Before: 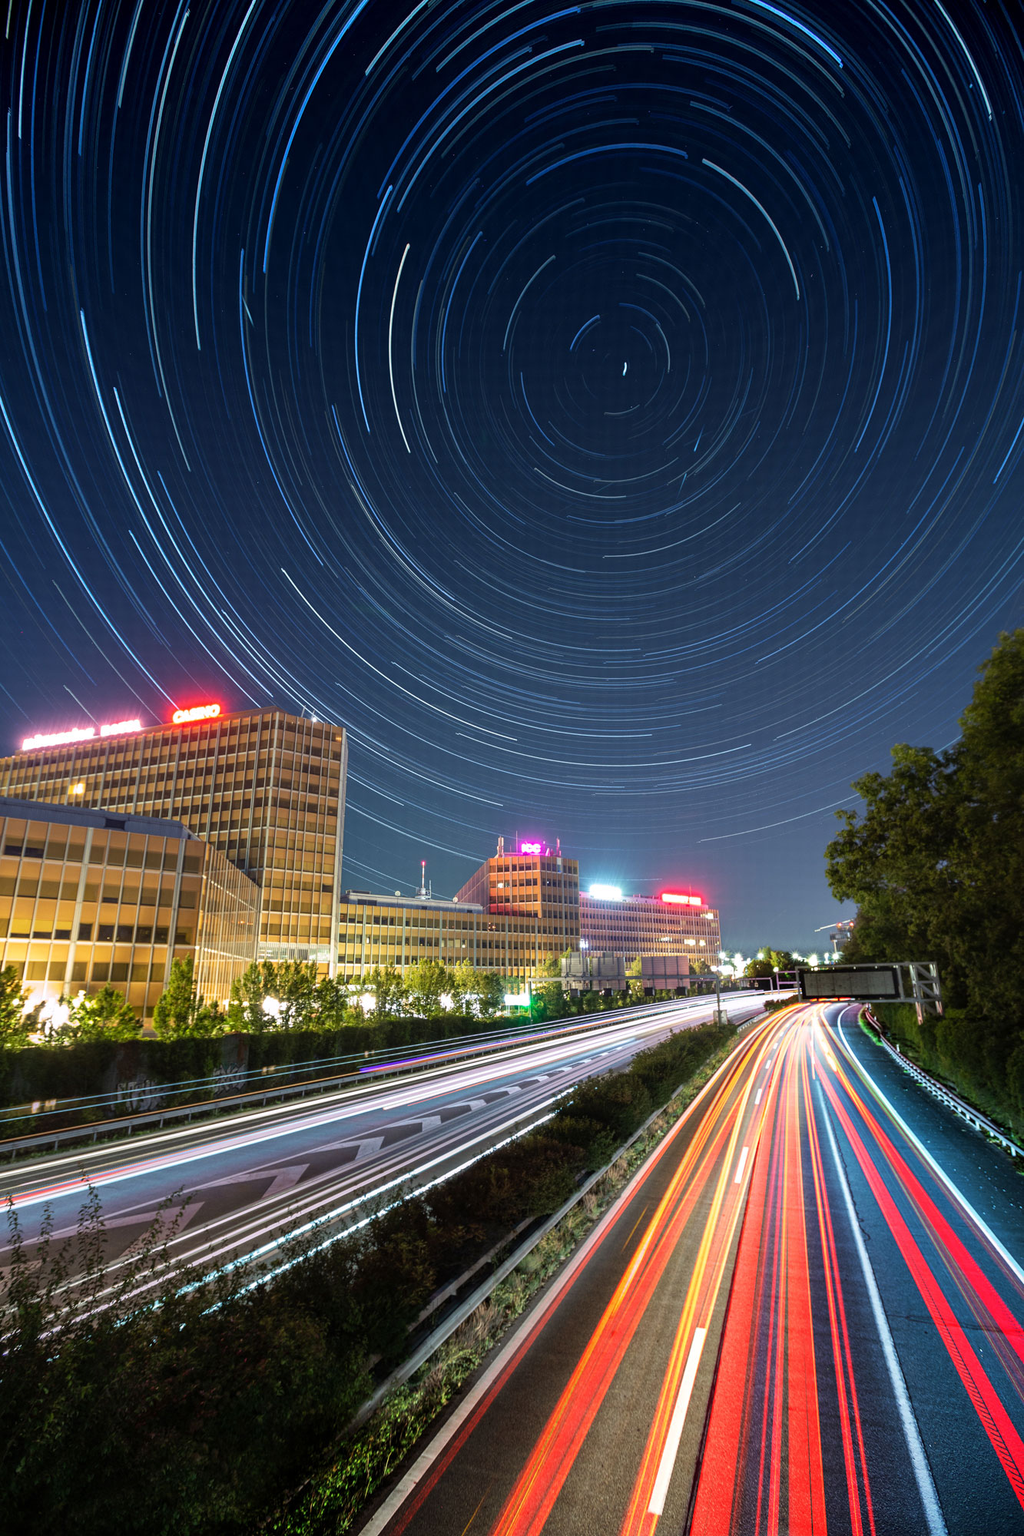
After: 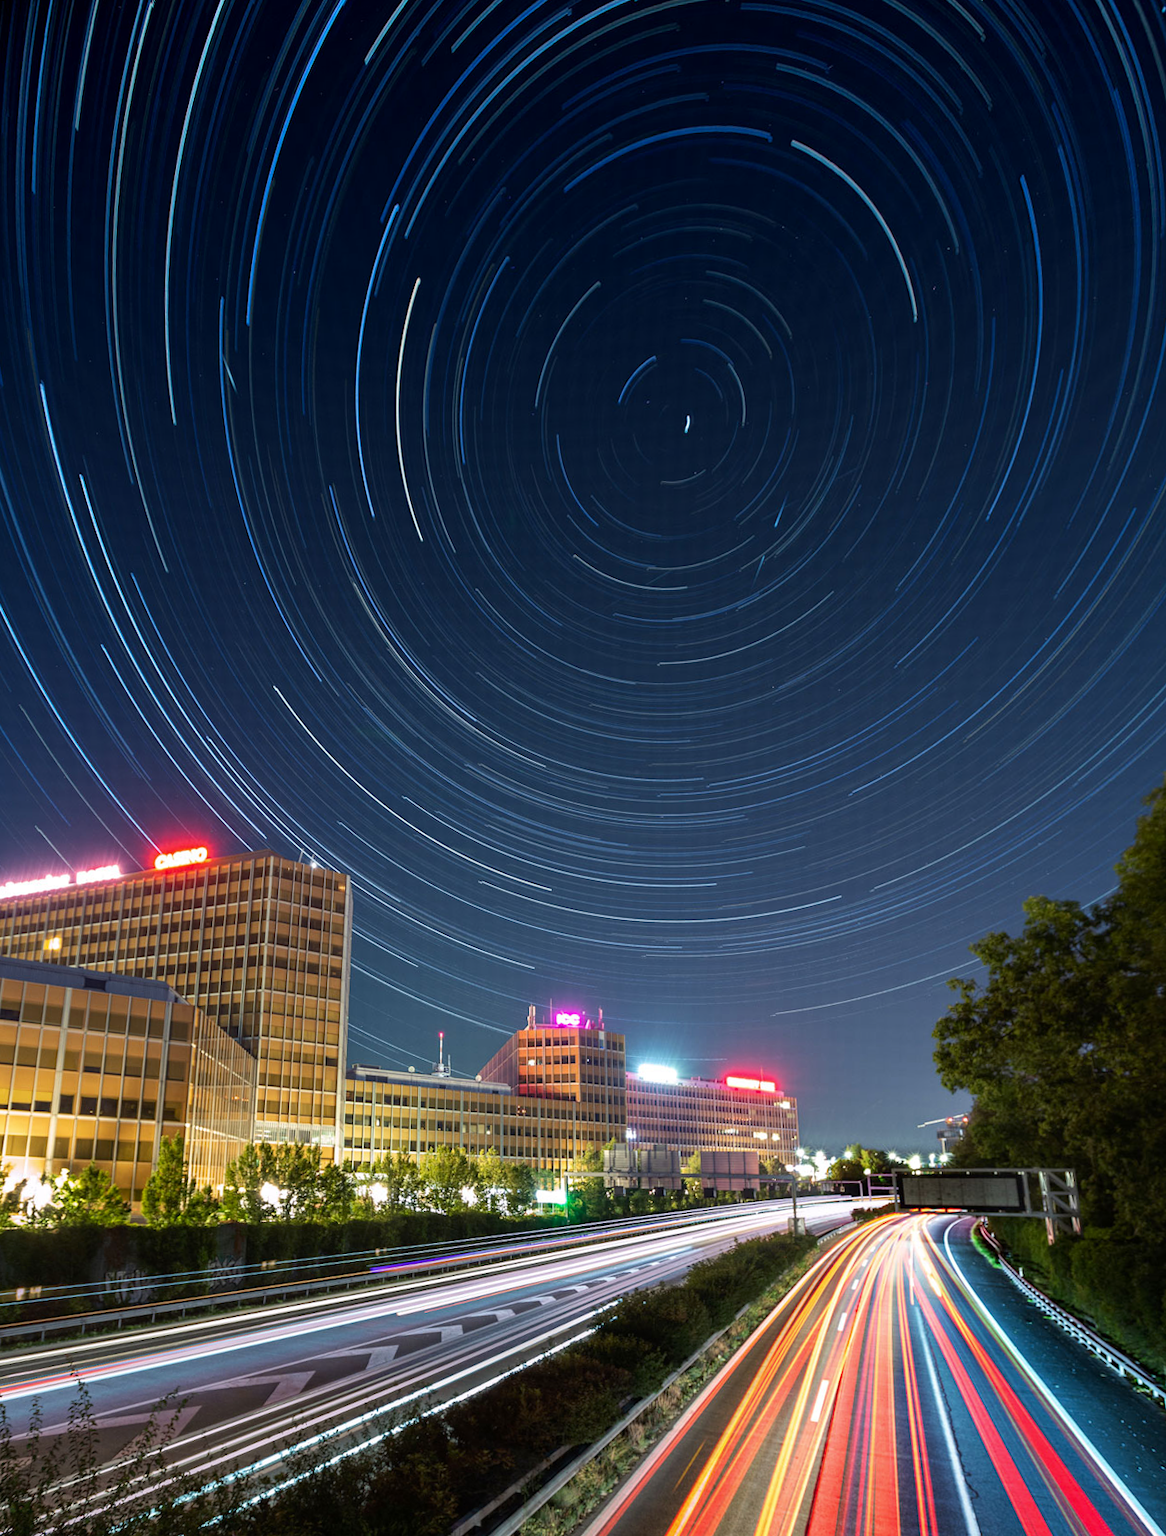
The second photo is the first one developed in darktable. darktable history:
contrast brightness saturation: contrast 0.03, brightness -0.04
crop and rotate: top 0%, bottom 11.49%
rotate and perspective: rotation 0.062°, lens shift (vertical) 0.115, lens shift (horizontal) -0.133, crop left 0.047, crop right 0.94, crop top 0.061, crop bottom 0.94
